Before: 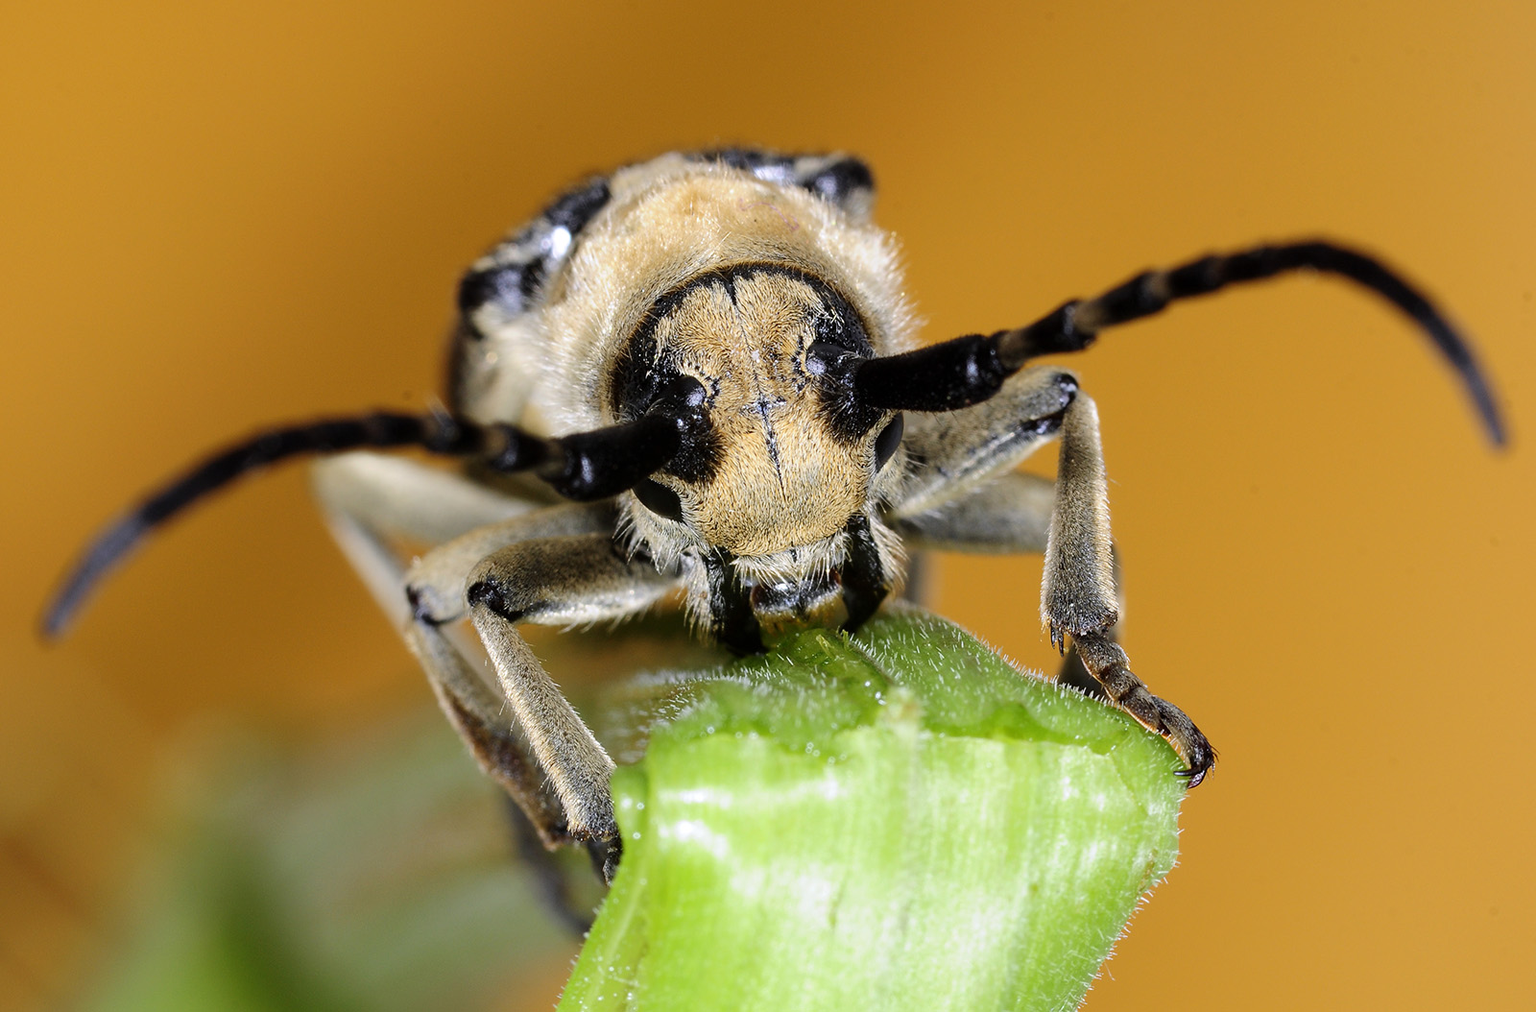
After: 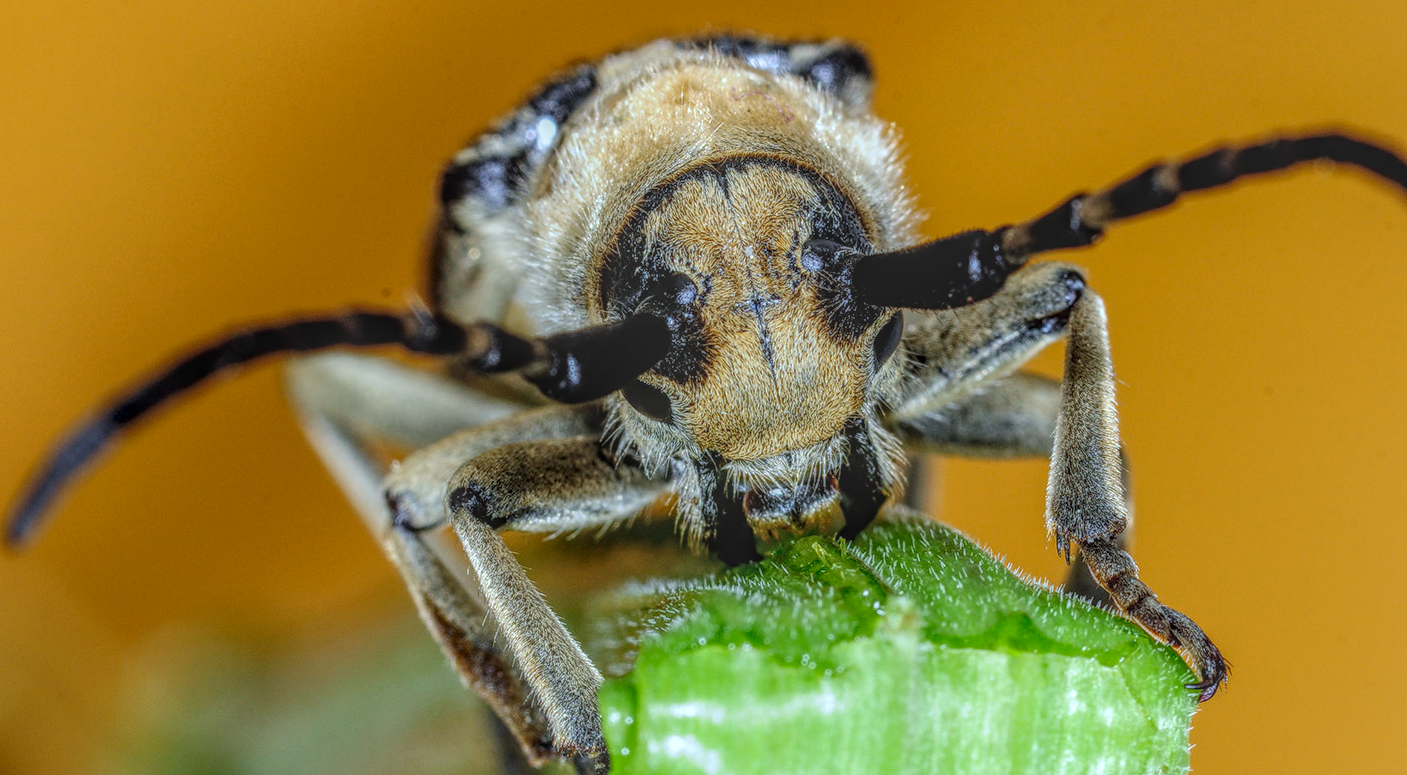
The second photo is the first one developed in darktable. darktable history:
white balance: red 0.925, blue 1.046
local contrast: highlights 0%, shadows 0%, detail 200%, midtone range 0.25
crop and rotate: left 2.425%, top 11.305%, right 9.6%, bottom 15.08%
